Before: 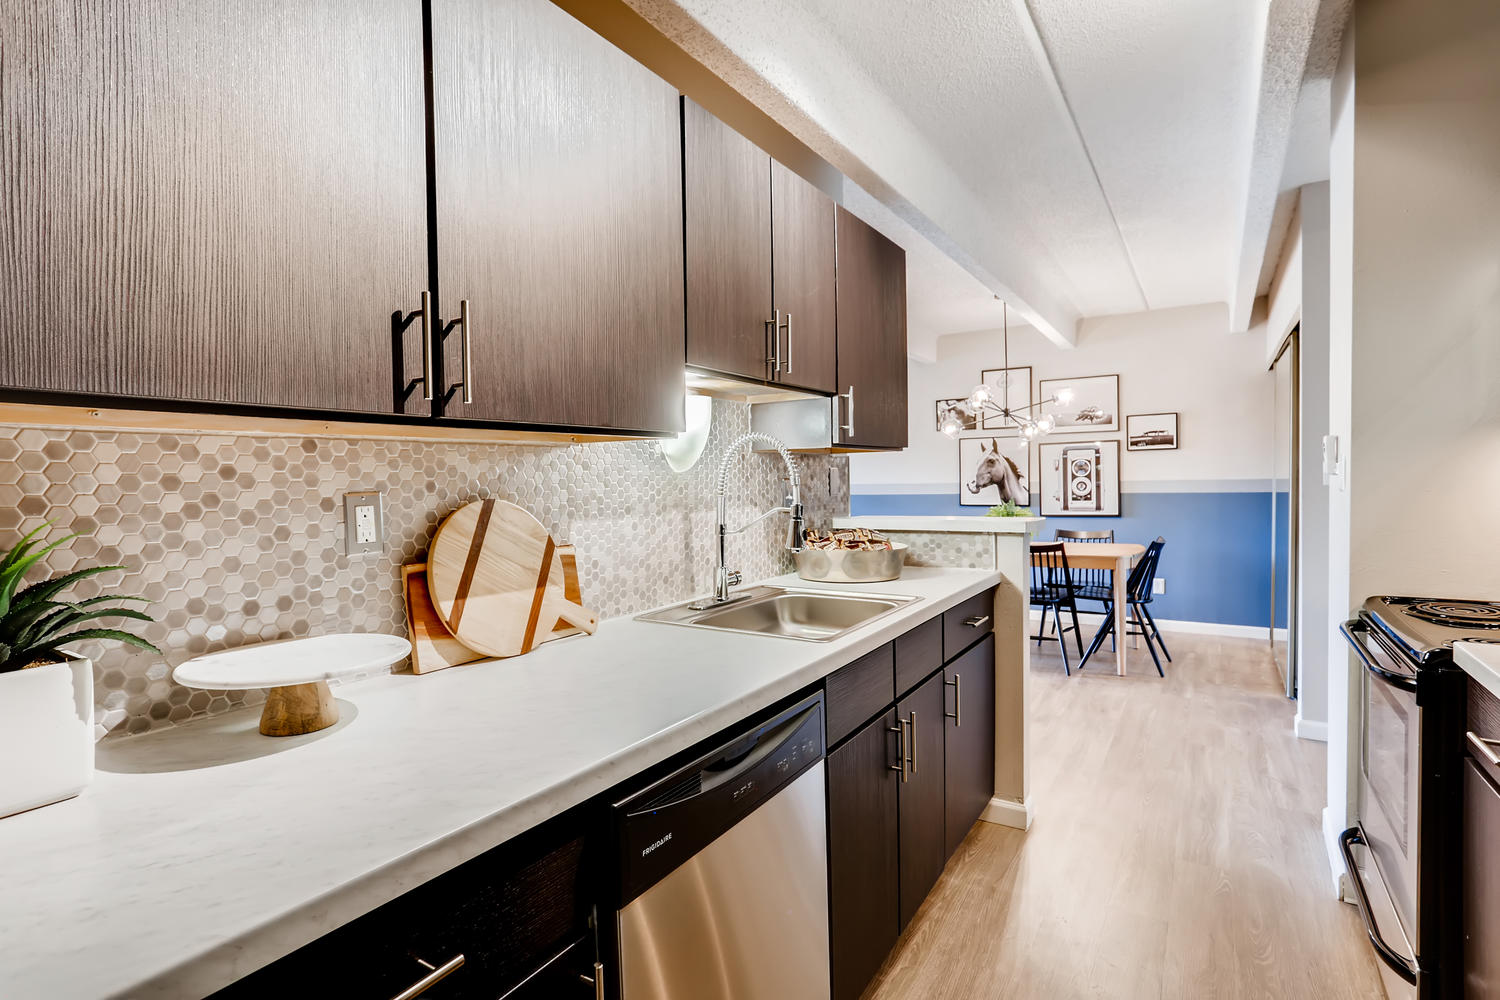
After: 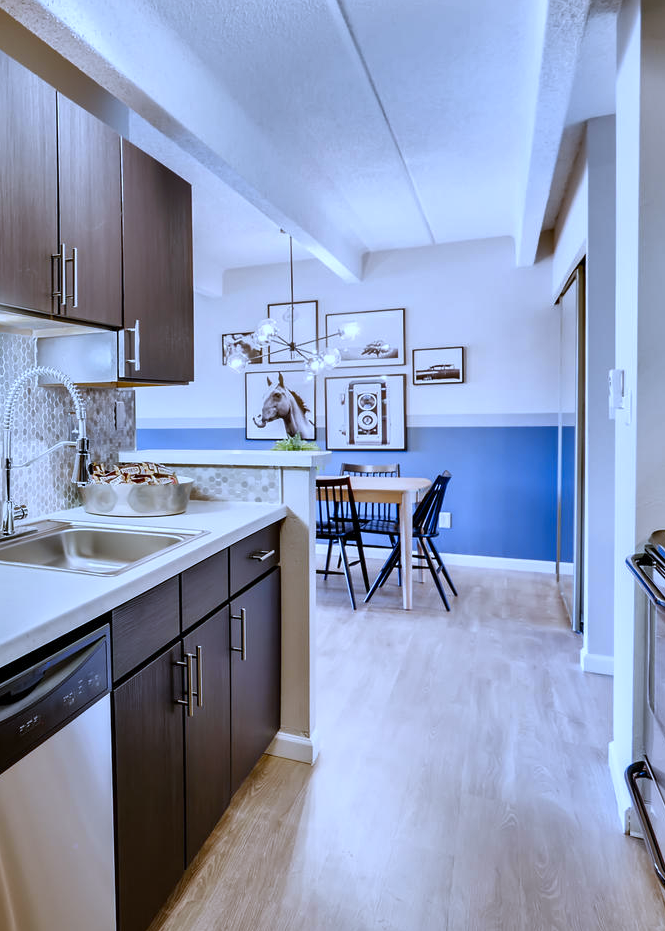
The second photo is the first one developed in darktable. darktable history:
crop: left 47.628%, top 6.643%, right 7.874%
white balance: red 0.871, blue 1.249
shadows and highlights: low approximation 0.01, soften with gaussian
